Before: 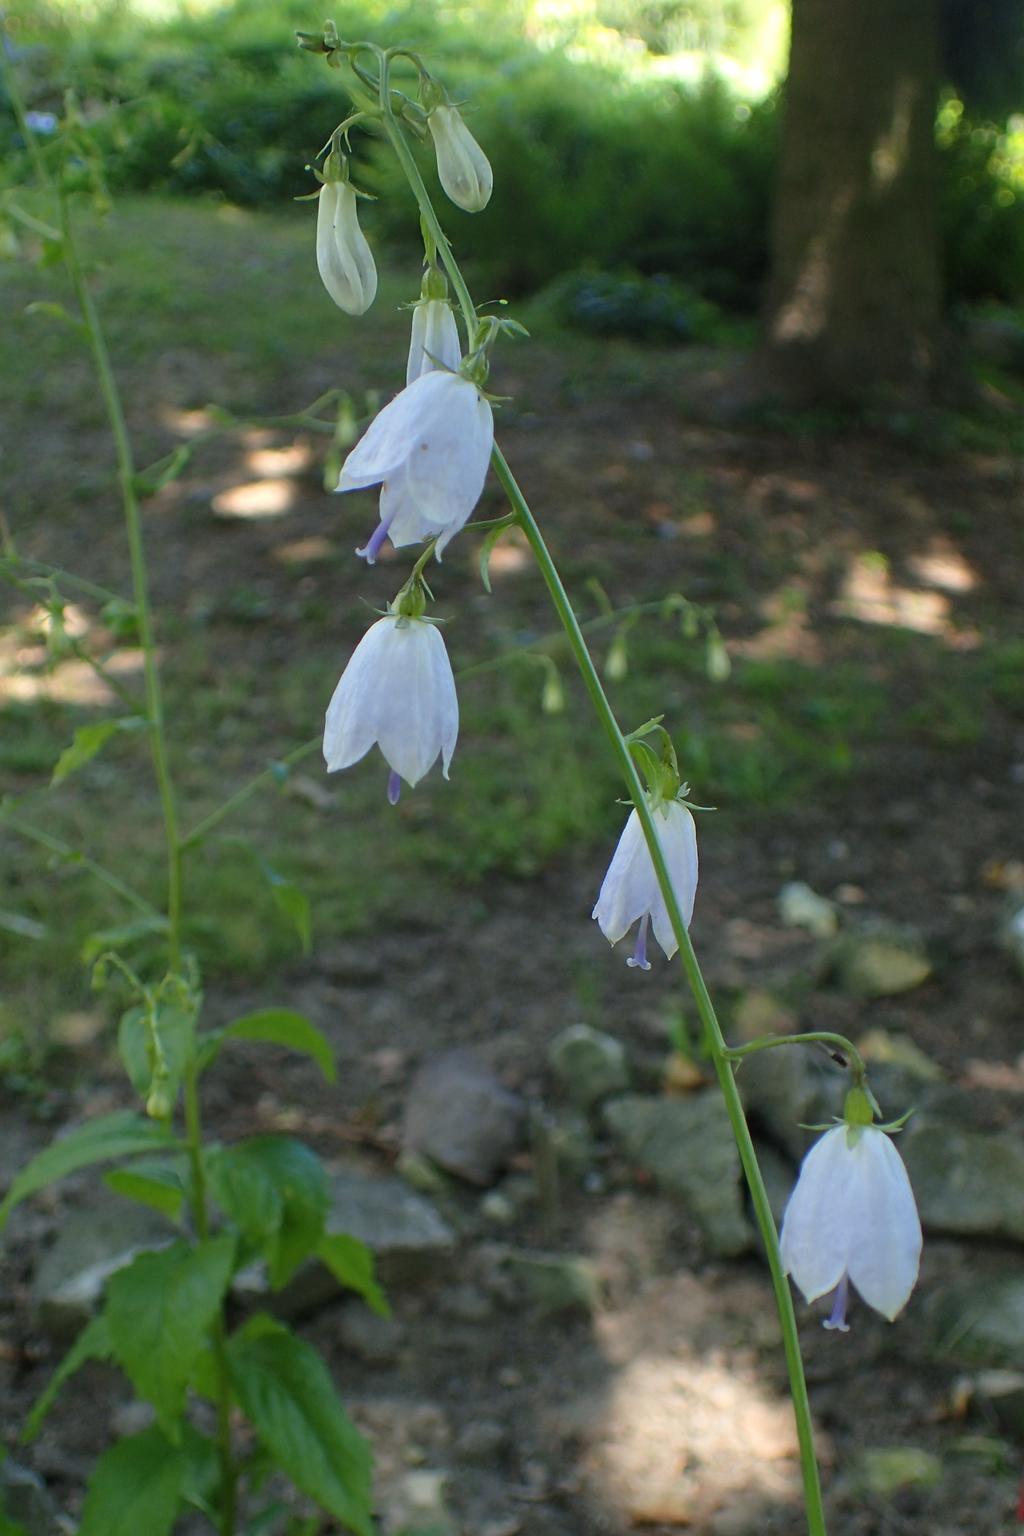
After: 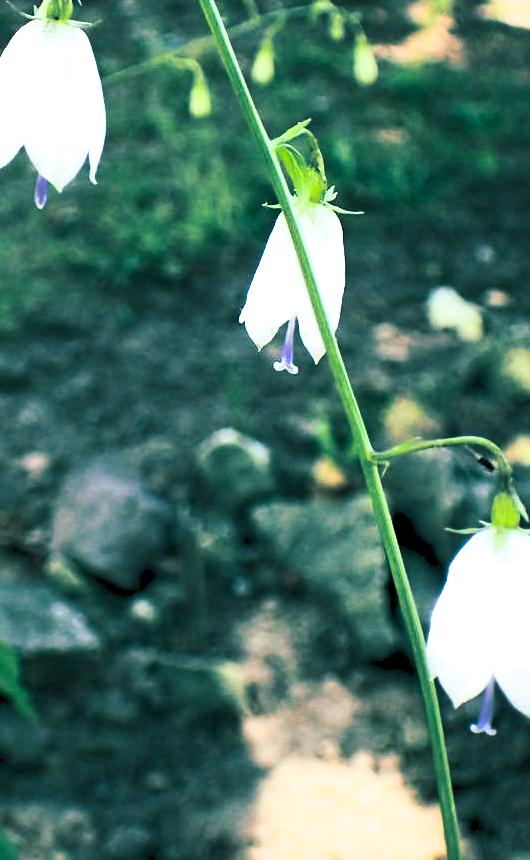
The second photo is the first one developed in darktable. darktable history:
crop: left 34.479%, top 38.822%, right 13.718%, bottom 5.172%
exposure: black level correction 0.002, exposure 0.15 EV, compensate highlight preservation false
rgb levels: levels [[0.01, 0.419, 0.839], [0, 0.5, 1], [0, 0.5, 1]]
graduated density: rotation -180°, offset 27.42
split-toning: shadows › hue 186.43°, highlights › hue 49.29°, compress 30.29%
contrast brightness saturation: contrast 0.83, brightness 0.59, saturation 0.59
